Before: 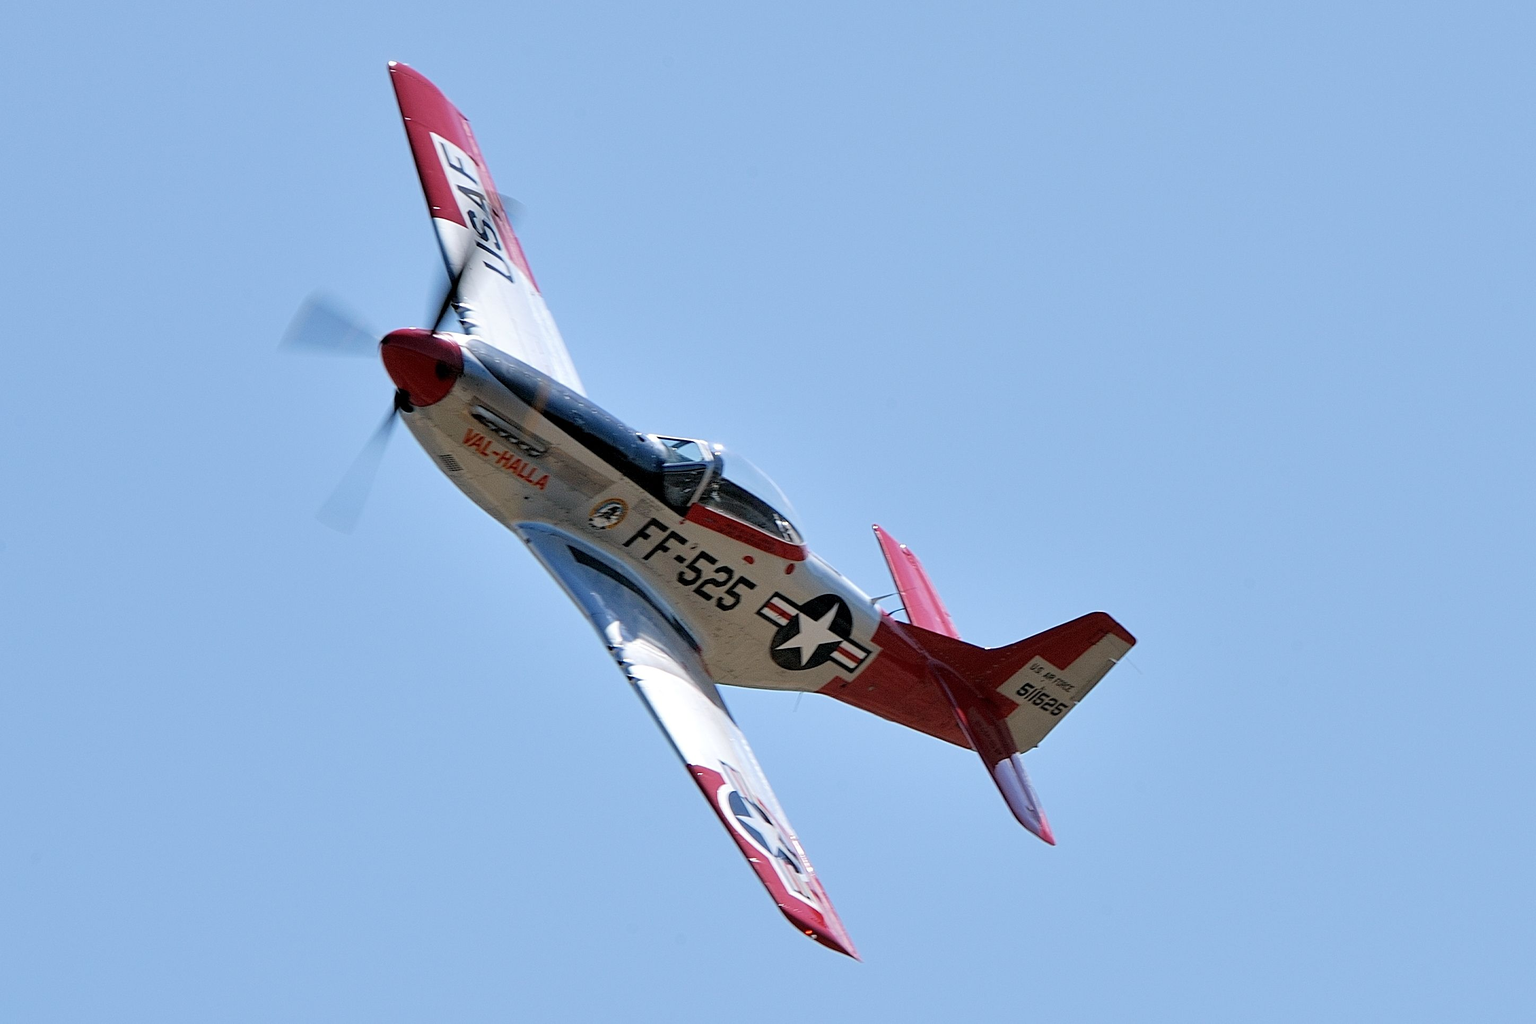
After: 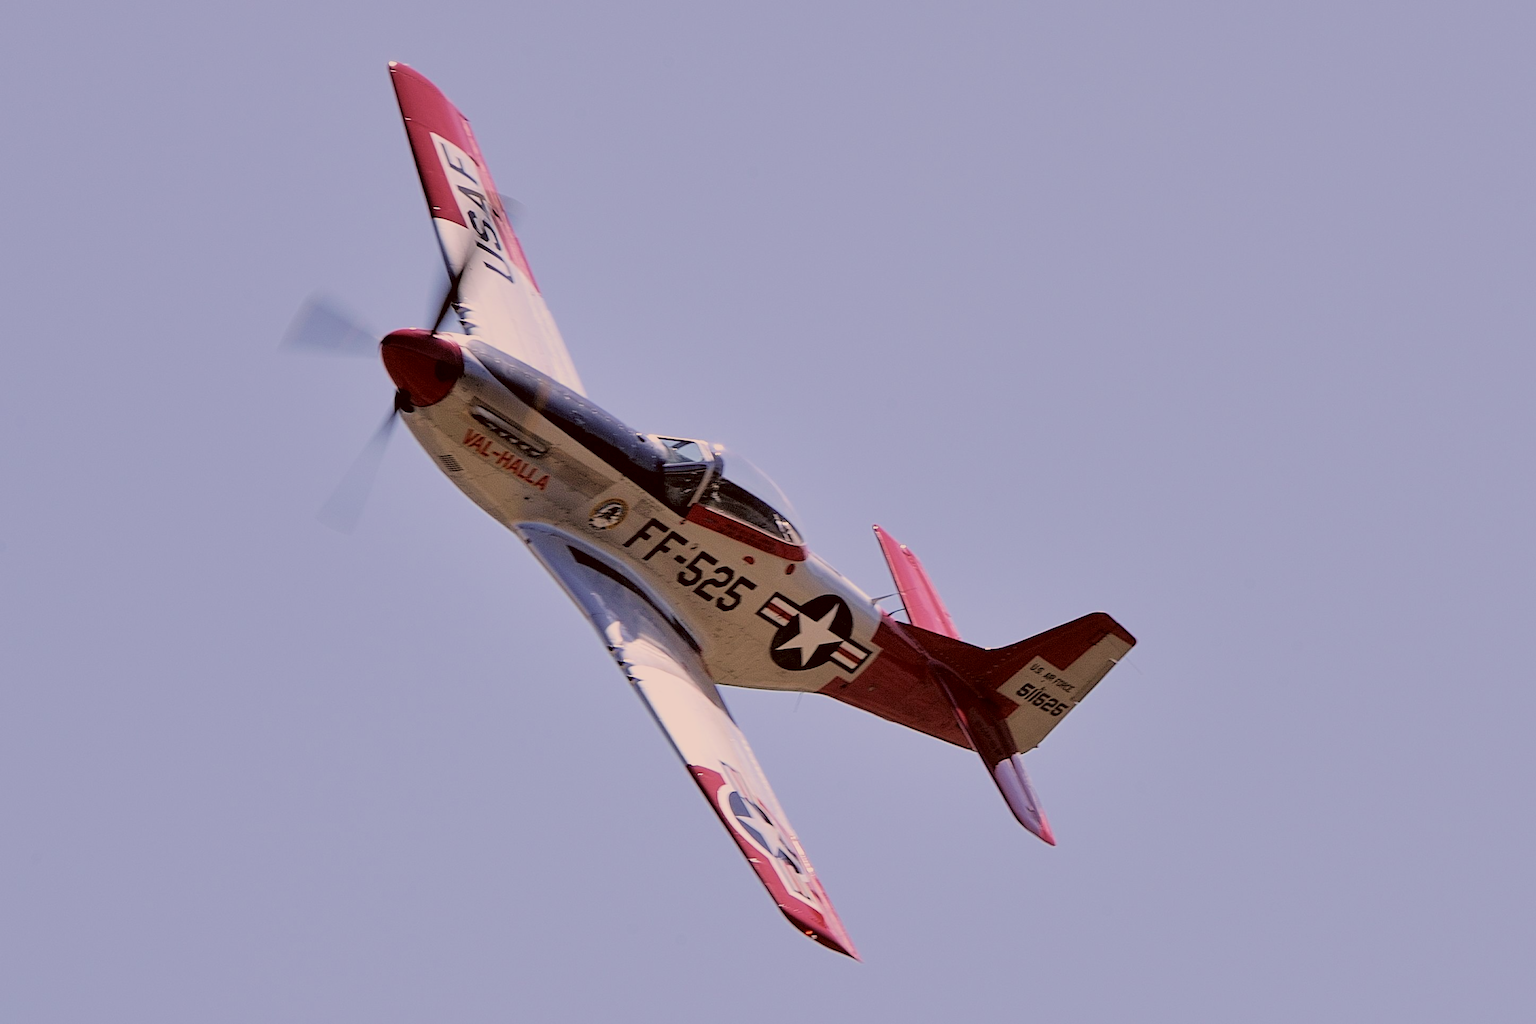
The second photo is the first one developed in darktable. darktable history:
color correction: highlights a* 10.21, highlights b* 9.79, shadows a* 8.61, shadows b* 7.88, saturation 0.8
velvia: on, module defaults
filmic rgb: black relative exposure -7.65 EV, white relative exposure 4.56 EV, hardness 3.61, color science v6 (2022)
